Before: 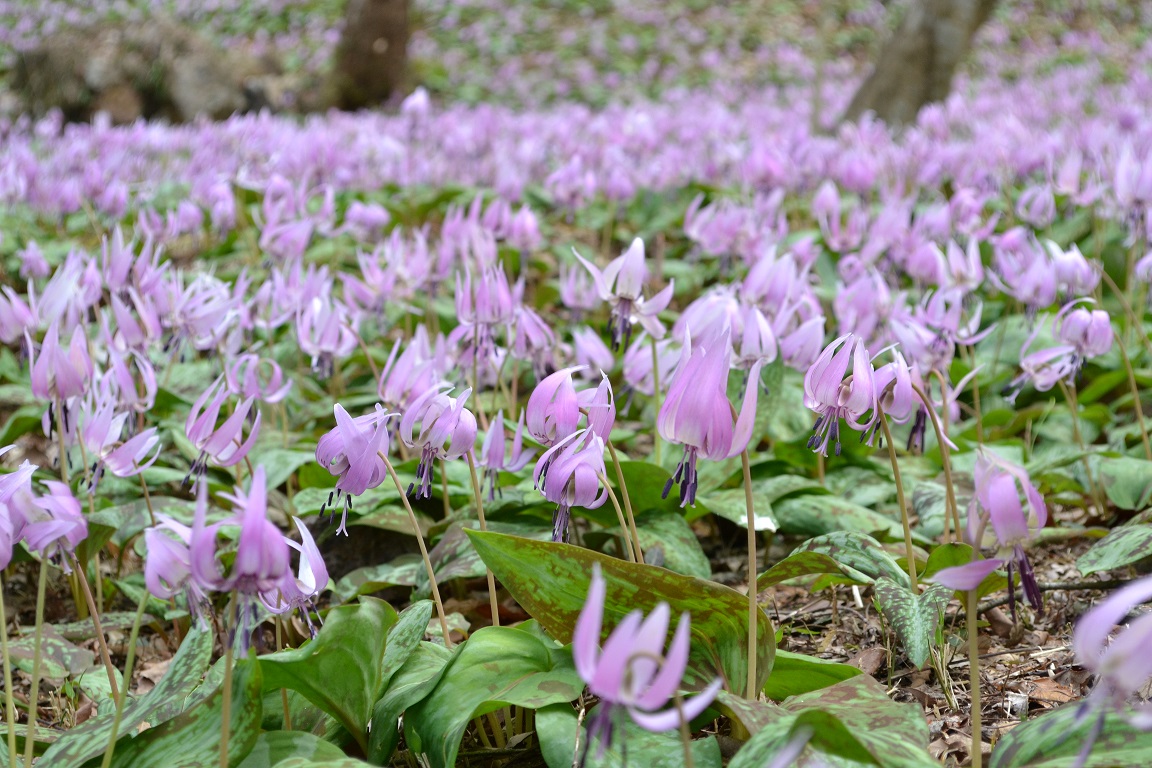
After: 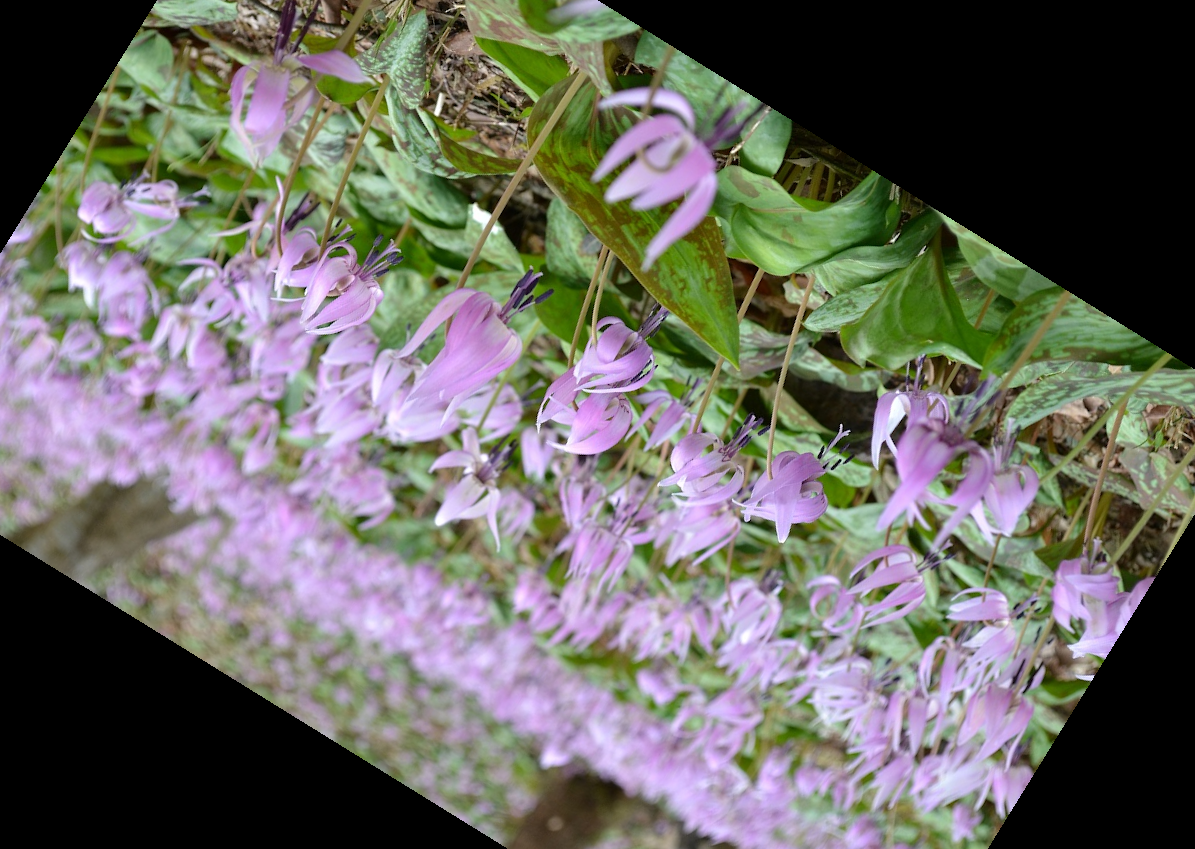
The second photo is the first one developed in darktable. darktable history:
crop and rotate: angle 148.26°, left 9.089%, top 15.585%, right 4.521%, bottom 16.984%
